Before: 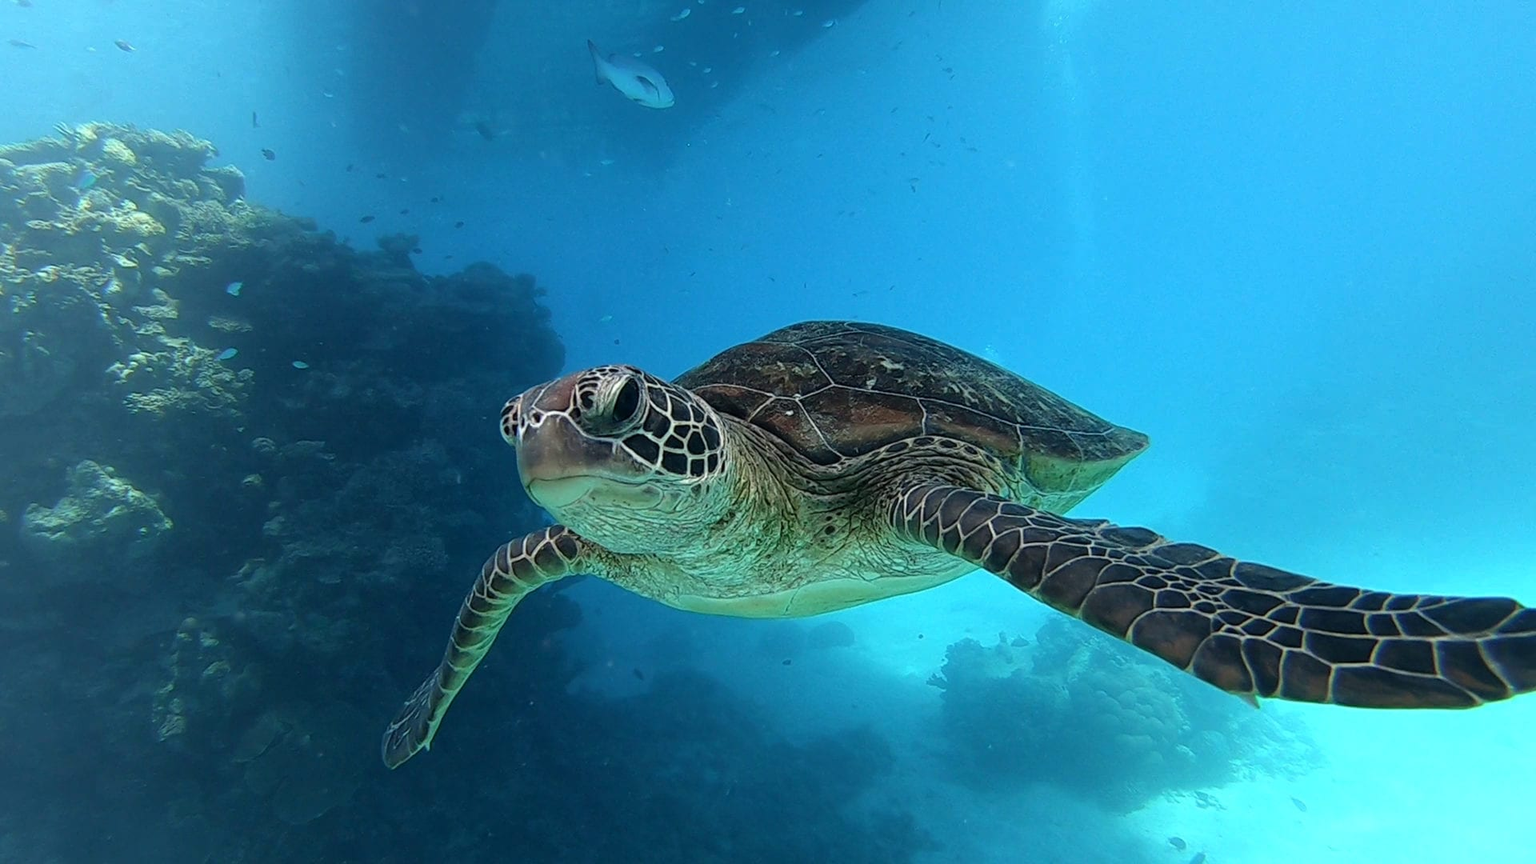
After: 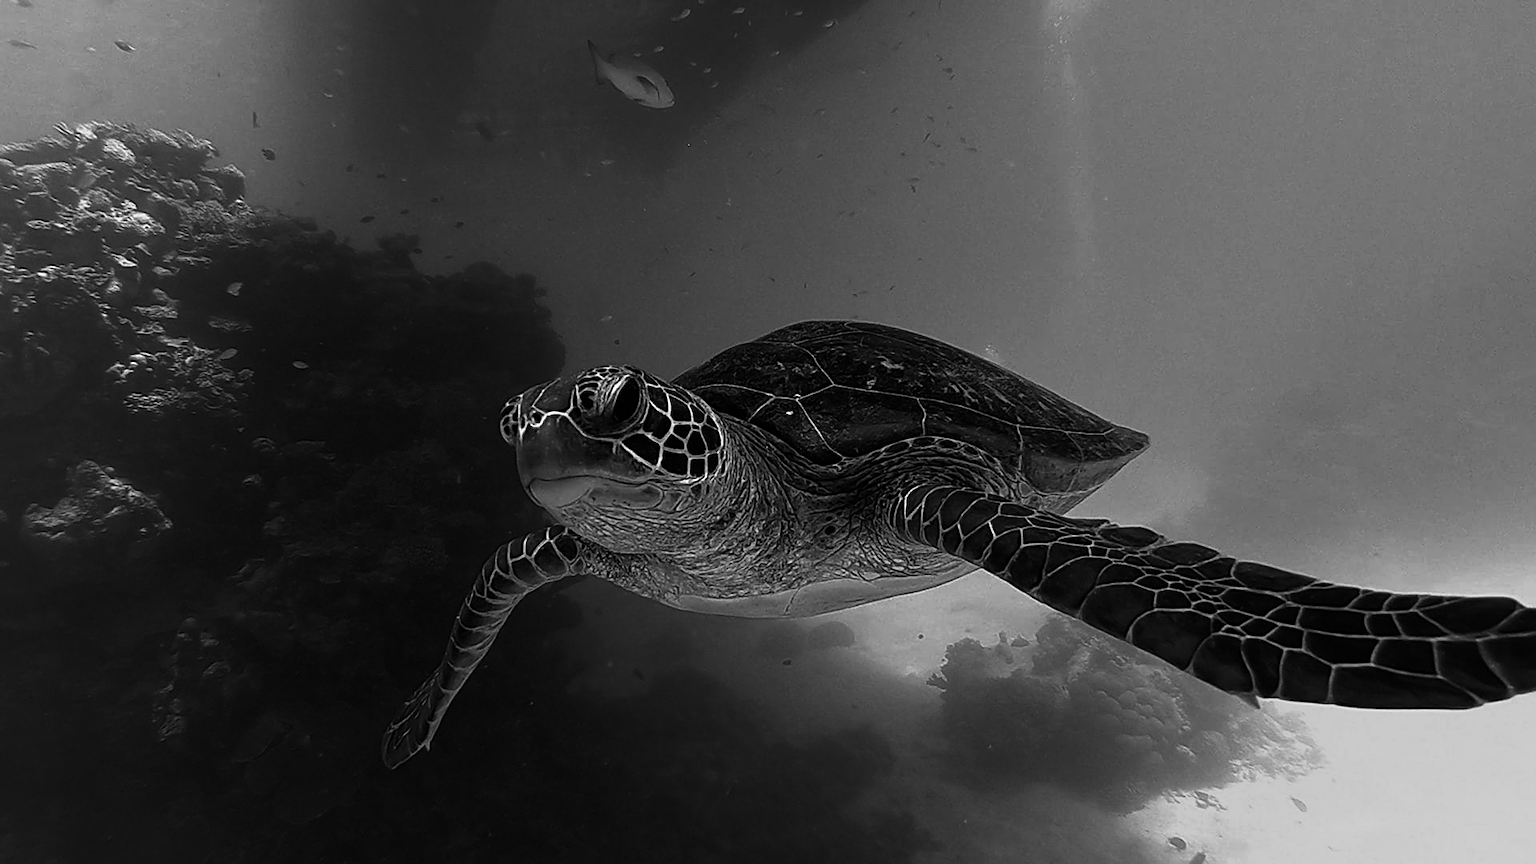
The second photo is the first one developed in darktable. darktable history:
color balance rgb: perceptual saturation grading › global saturation -0.12%, perceptual brilliance grading › global brilliance 2.888%, perceptual brilliance grading › highlights -2.563%, perceptual brilliance grading › shadows 3.477%
sharpen: on, module defaults
color calibration: x 0.37, y 0.382, temperature 4303.66 K
contrast brightness saturation: contrast -0.036, brightness -0.6, saturation -0.999
